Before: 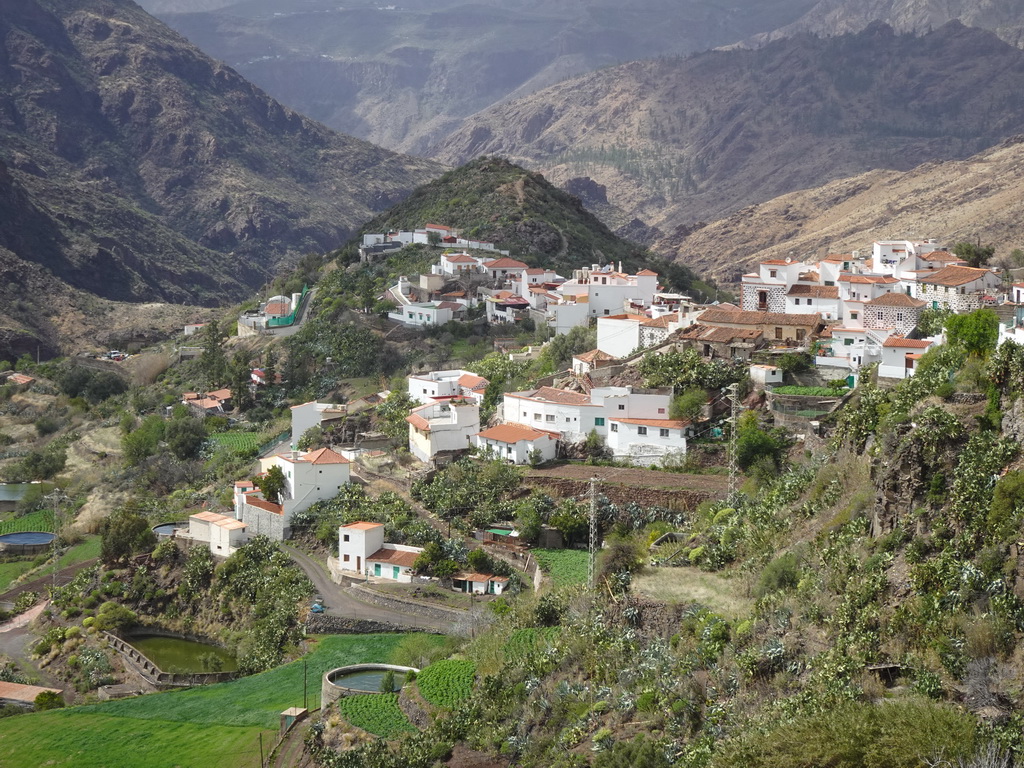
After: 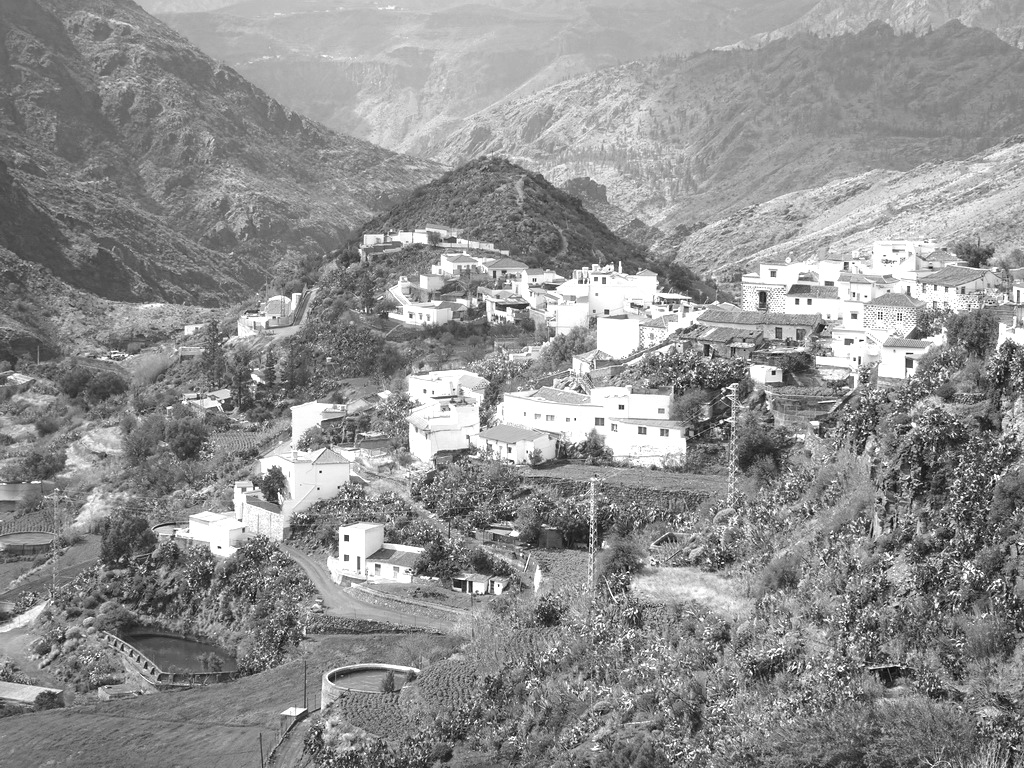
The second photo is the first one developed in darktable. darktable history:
color calibration: output gray [0.253, 0.26, 0.487, 0], illuminant Planckian (black body), adaptation linear Bradford (ICC v4), x 0.362, y 0.366, temperature 4501.81 K
exposure: black level correction 0, exposure 1 EV, compensate exposure bias true, compensate highlight preservation false
